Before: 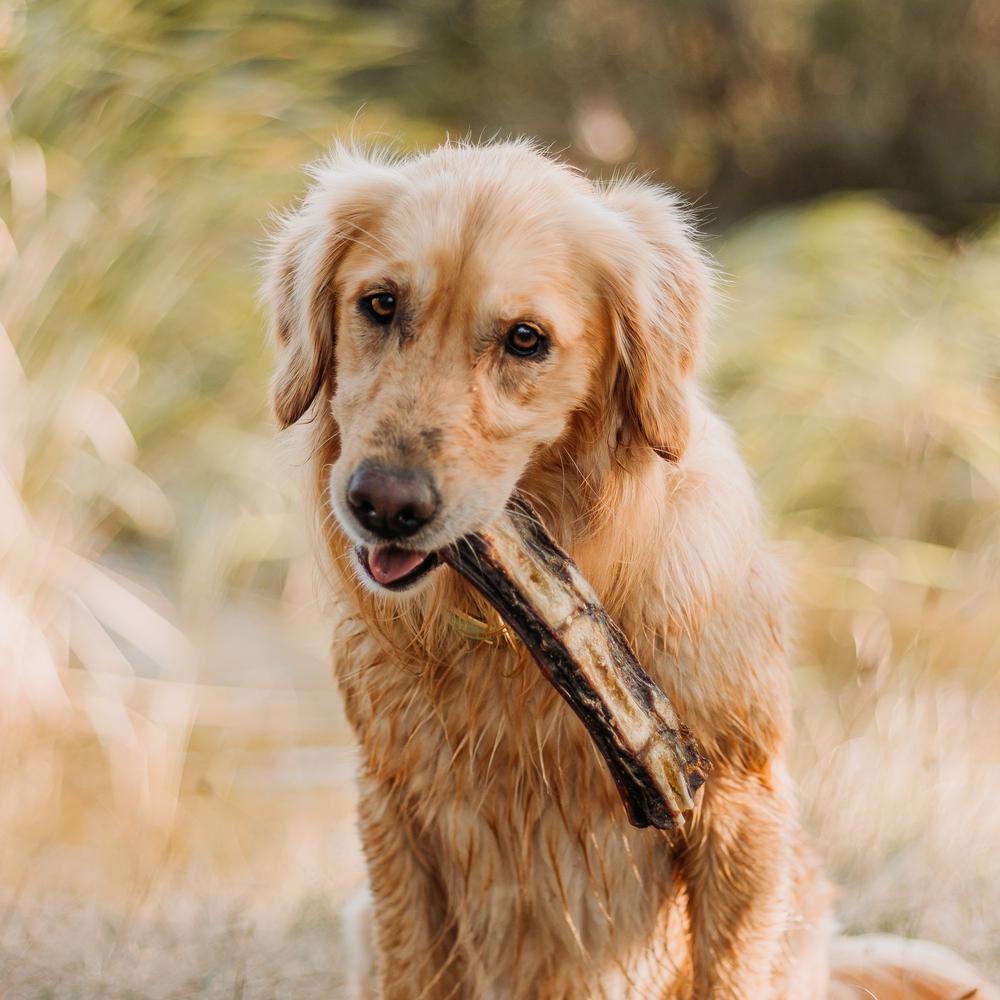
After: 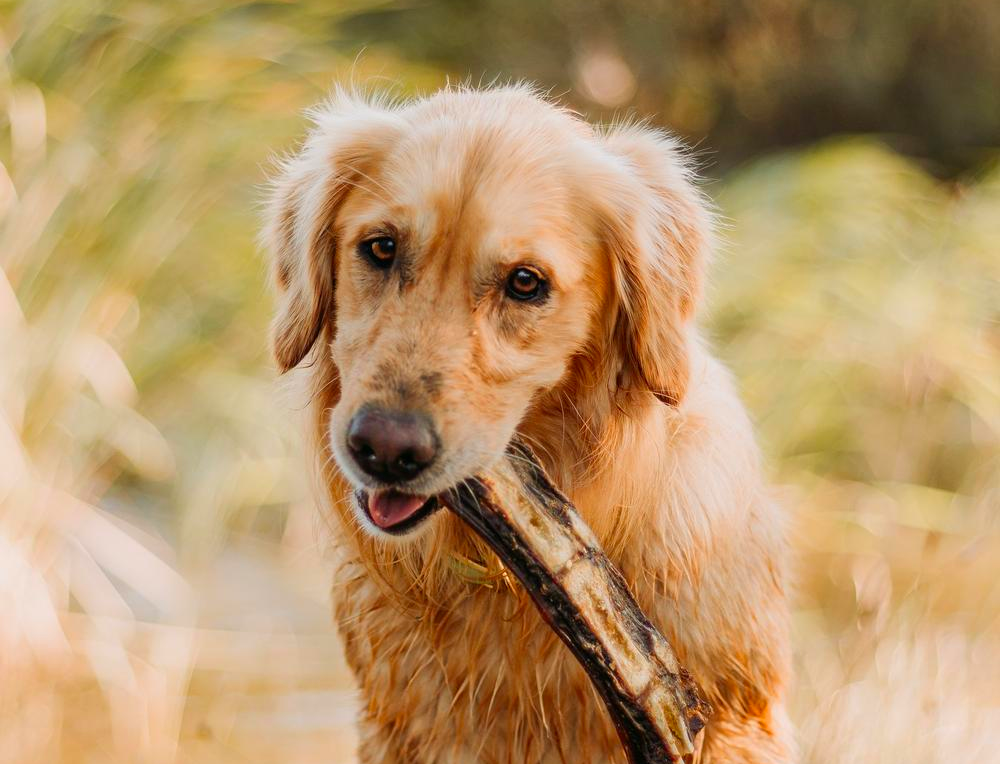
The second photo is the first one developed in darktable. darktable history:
color correction: highlights b* -0.051, saturation 1.29
crop: top 5.648%, bottom 17.876%
